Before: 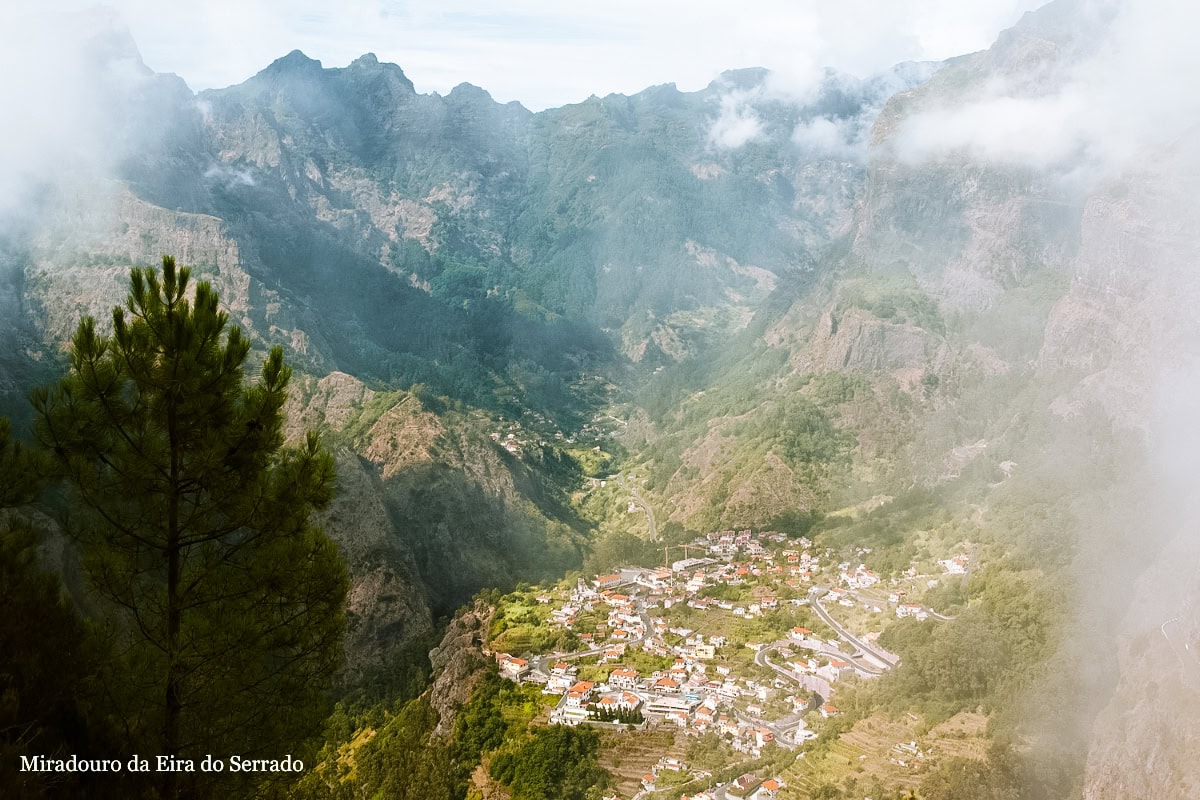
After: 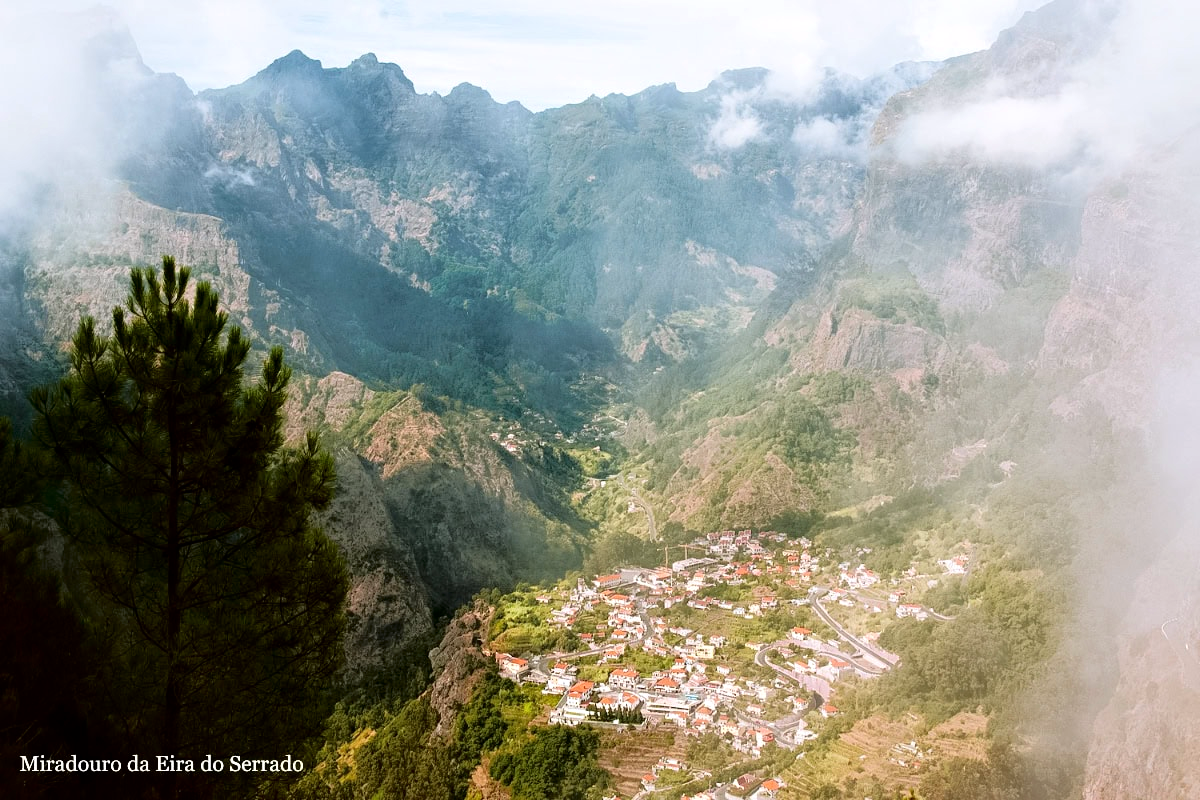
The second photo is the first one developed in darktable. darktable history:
local contrast: highlights 107%, shadows 100%, detail 119%, midtone range 0.2
tone curve: curves: ch0 [(0, 0) (0.126, 0.061) (0.362, 0.382) (0.498, 0.498) (0.706, 0.712) (1, 1)]; ch1 [(0, 0) (0.5, 0.505) (0.55, 0.578) (1, 1)]; ch2 [(0, 0) (0.44, 0.424) (0.489, 0.483) (0.537, 0.538) (1, 1)], color space Lab, independent channels, preserve colors none
